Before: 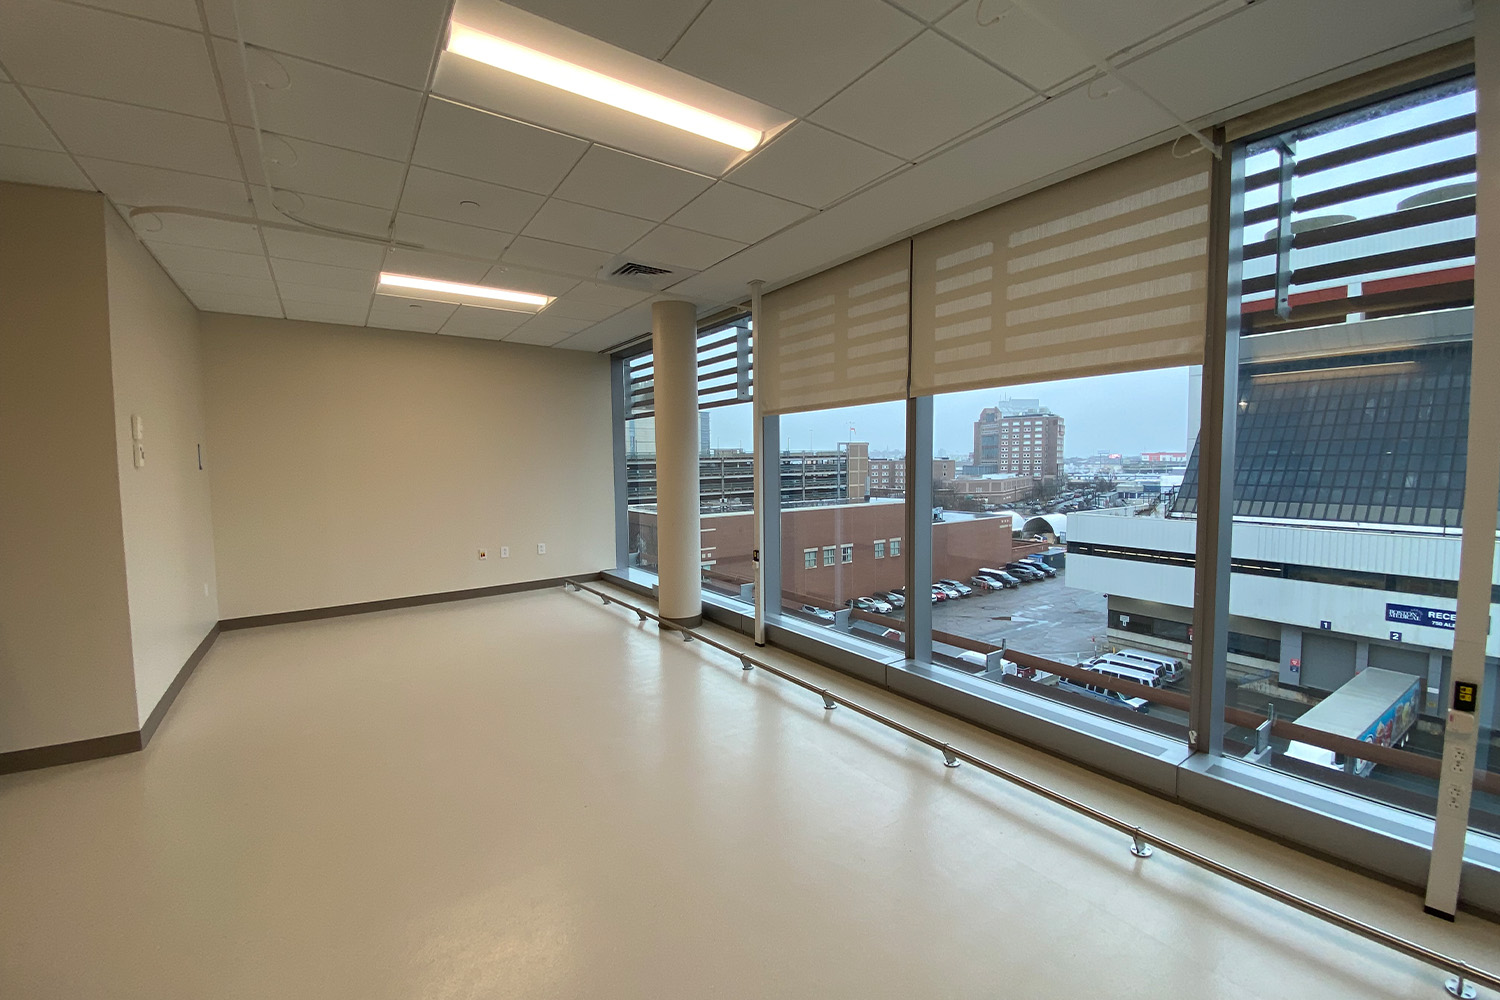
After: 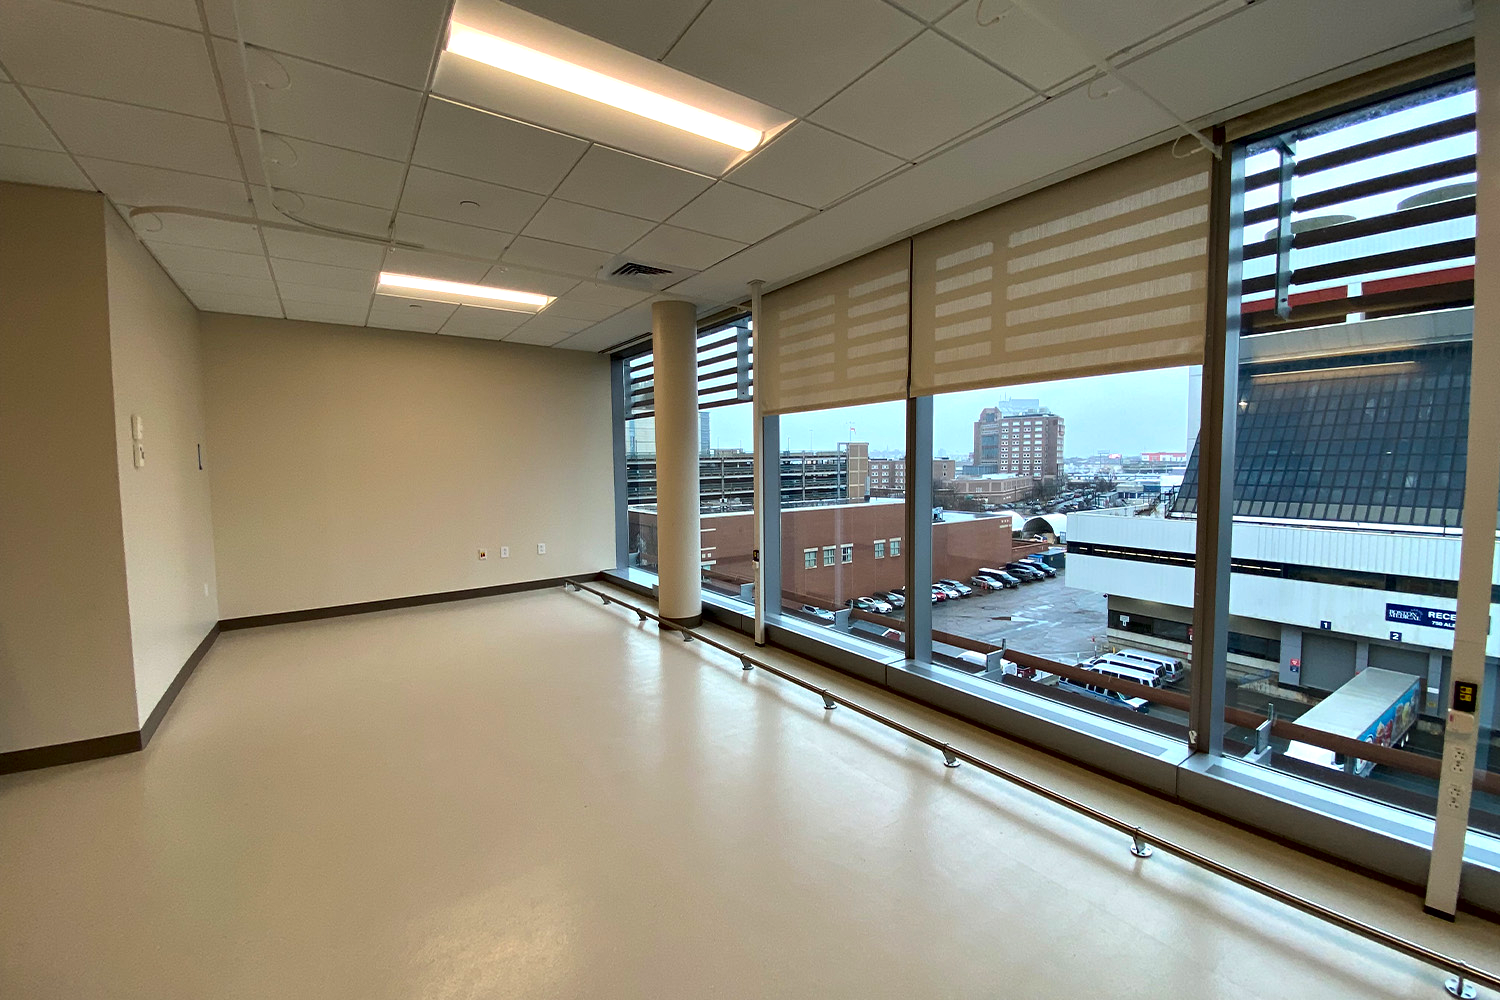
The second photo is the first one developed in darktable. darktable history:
contrast equalizer: octaves 7, y [[0.6 ×6], [0.55 ×6], [0 ×6], [0 ×6], [0 ×6]], mix 0.808
contrast brightness saturation: contrast 0.043, saturation 0.158
